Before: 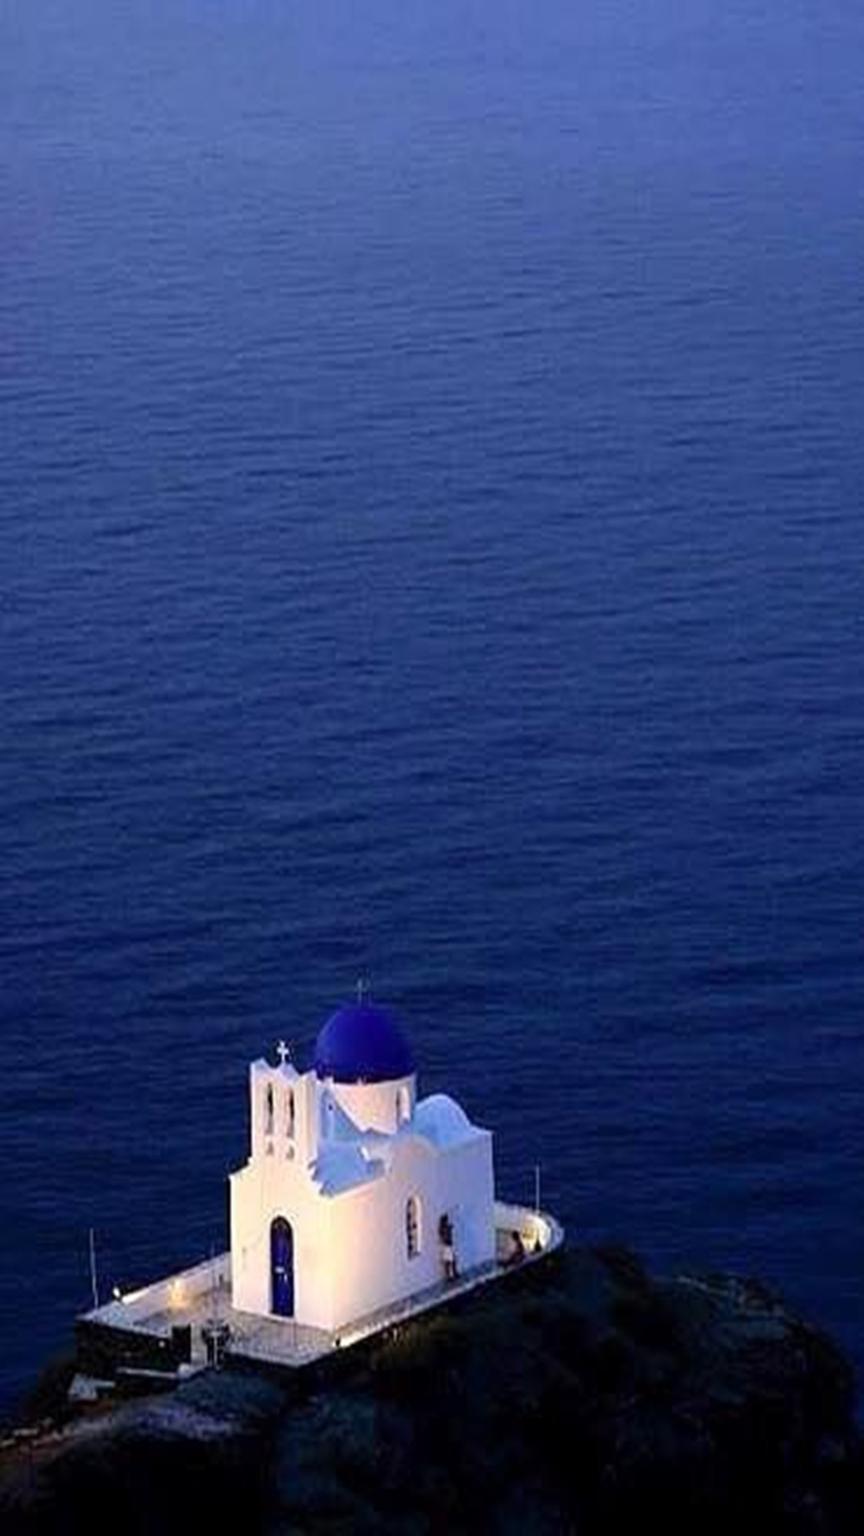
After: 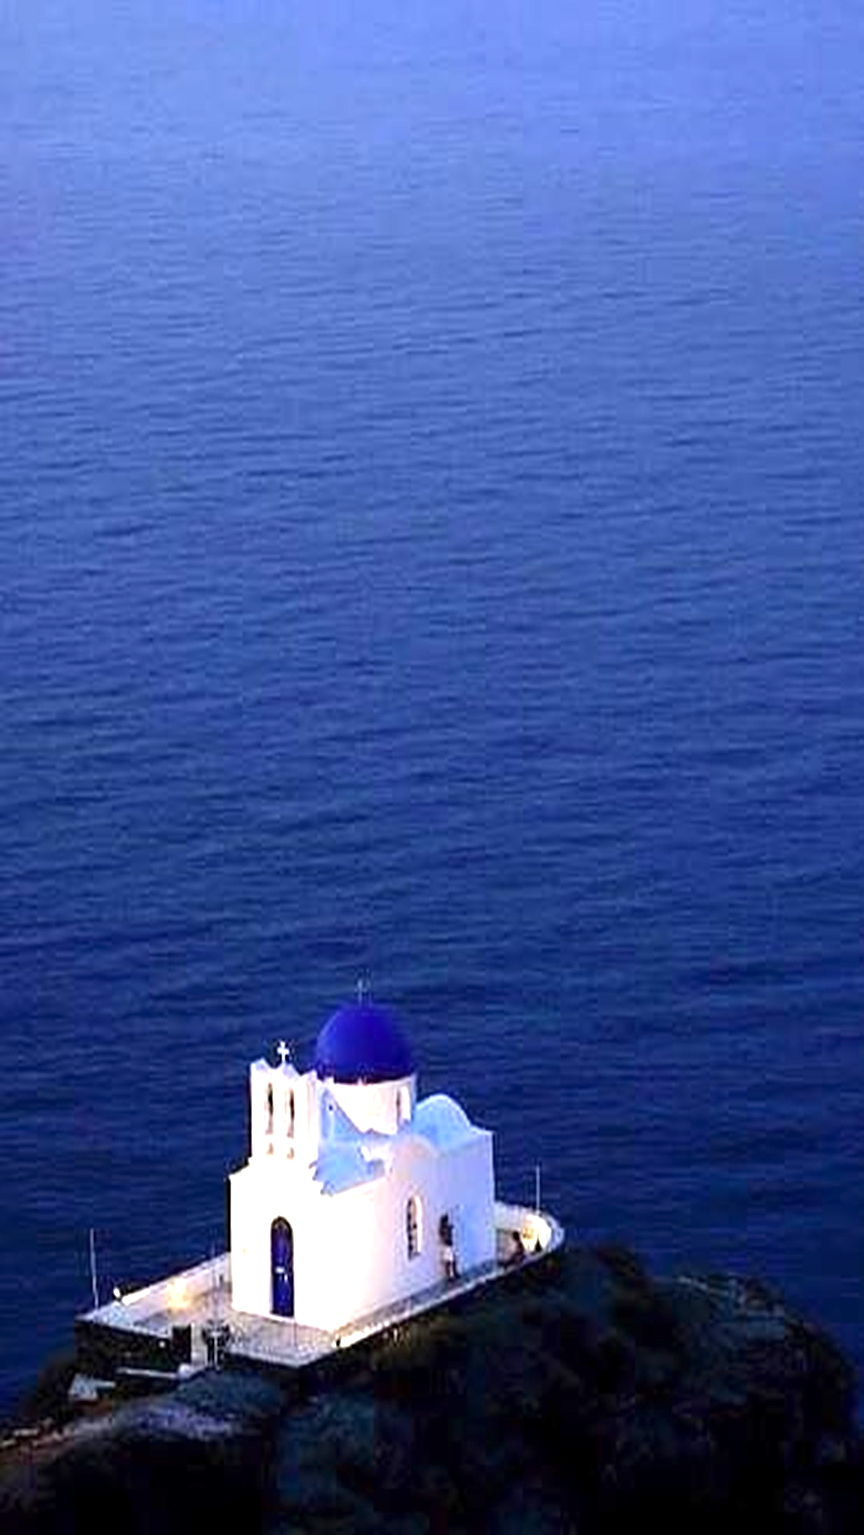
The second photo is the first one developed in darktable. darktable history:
exposure: exposure 0.943 EV, compensate highlight preservation false
sharpen: on, module defaults
